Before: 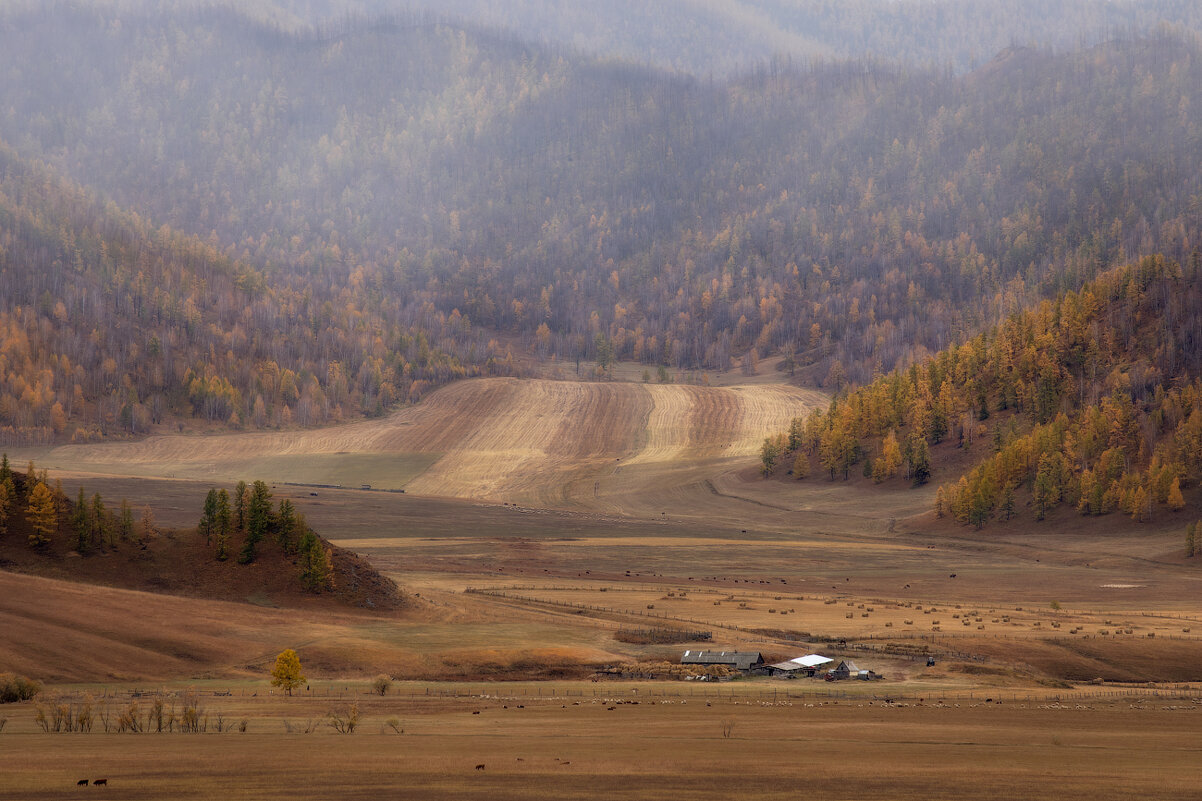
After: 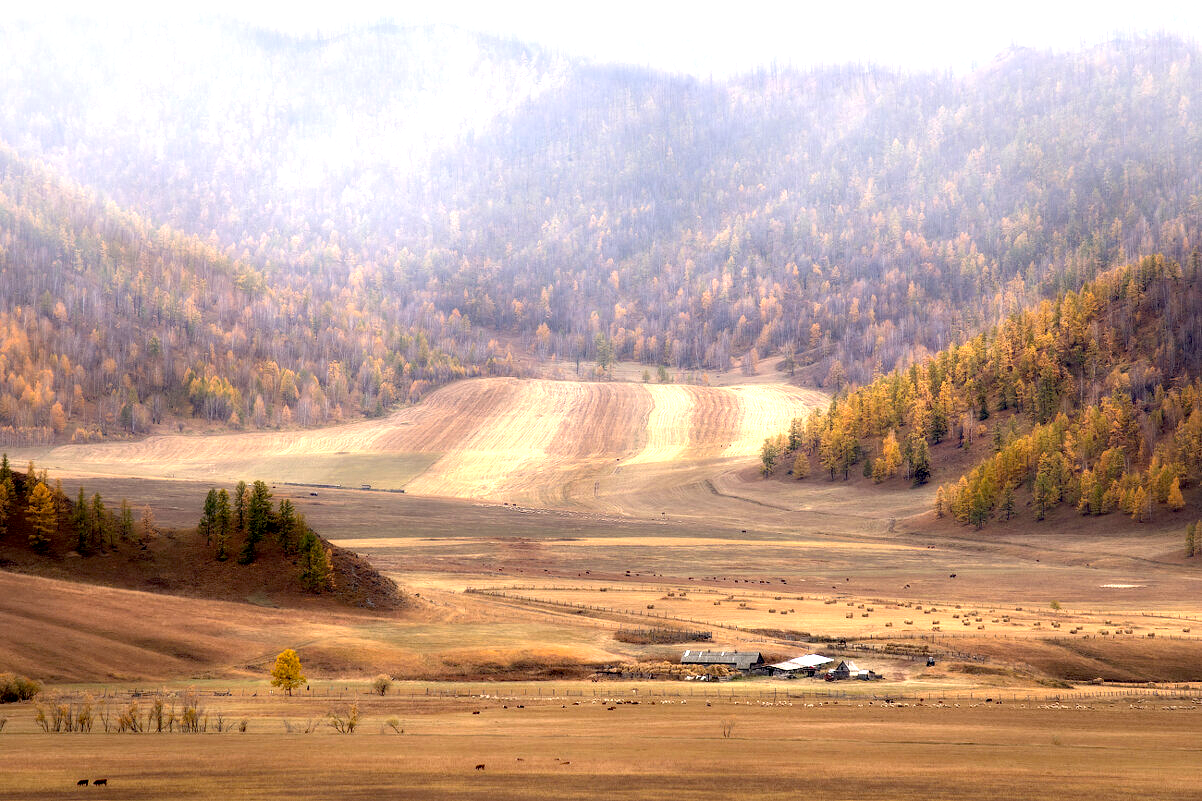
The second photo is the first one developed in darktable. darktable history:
exposure: black level correction 0.008, exposure 0.989 EV, compensate highlight preservation false
tone equalizer: -8 EV -0.725 EV, -7 EV -0.707 EV, -6 EV -0.565 EV, -5 EV -0.41 EV, -3 EV 0.388 EV, -2 EV 0.6 EV, -1 EV 0.687 EV, +0 EV 0.723 EV, edges refinement/feathering 500, mask exposure compensation -1.57 EV, preserve details guided filter
